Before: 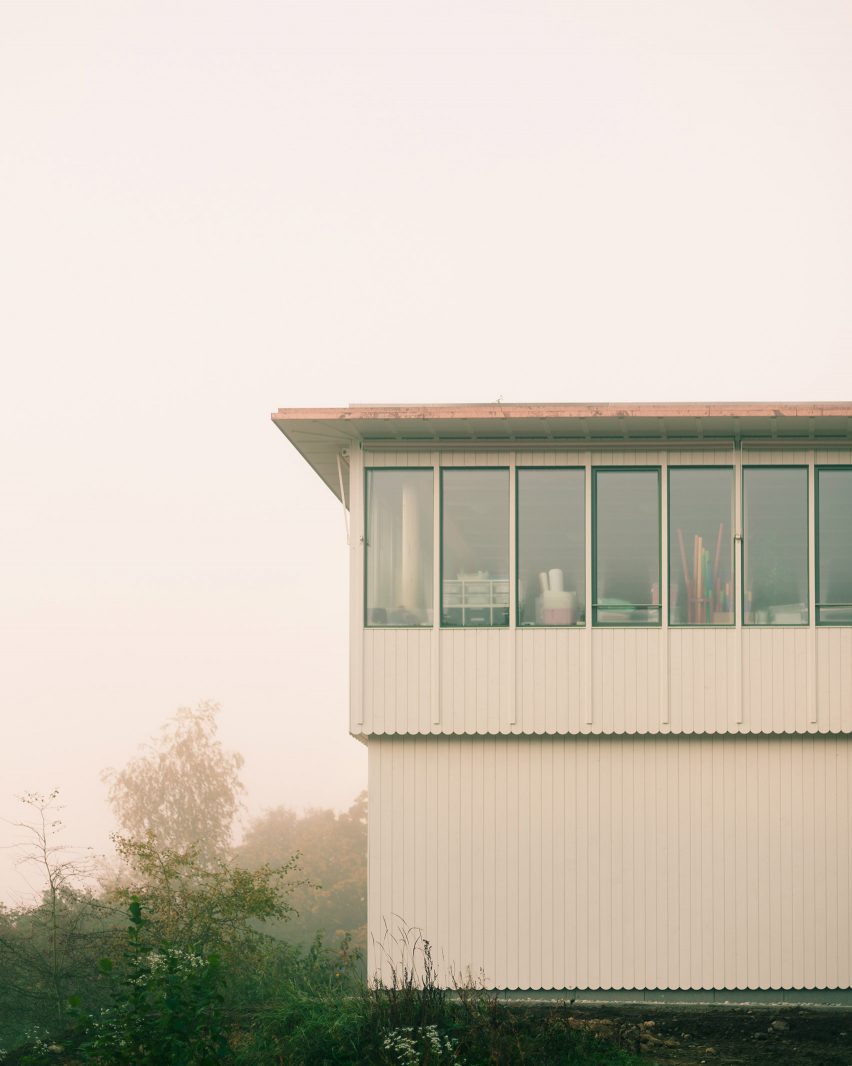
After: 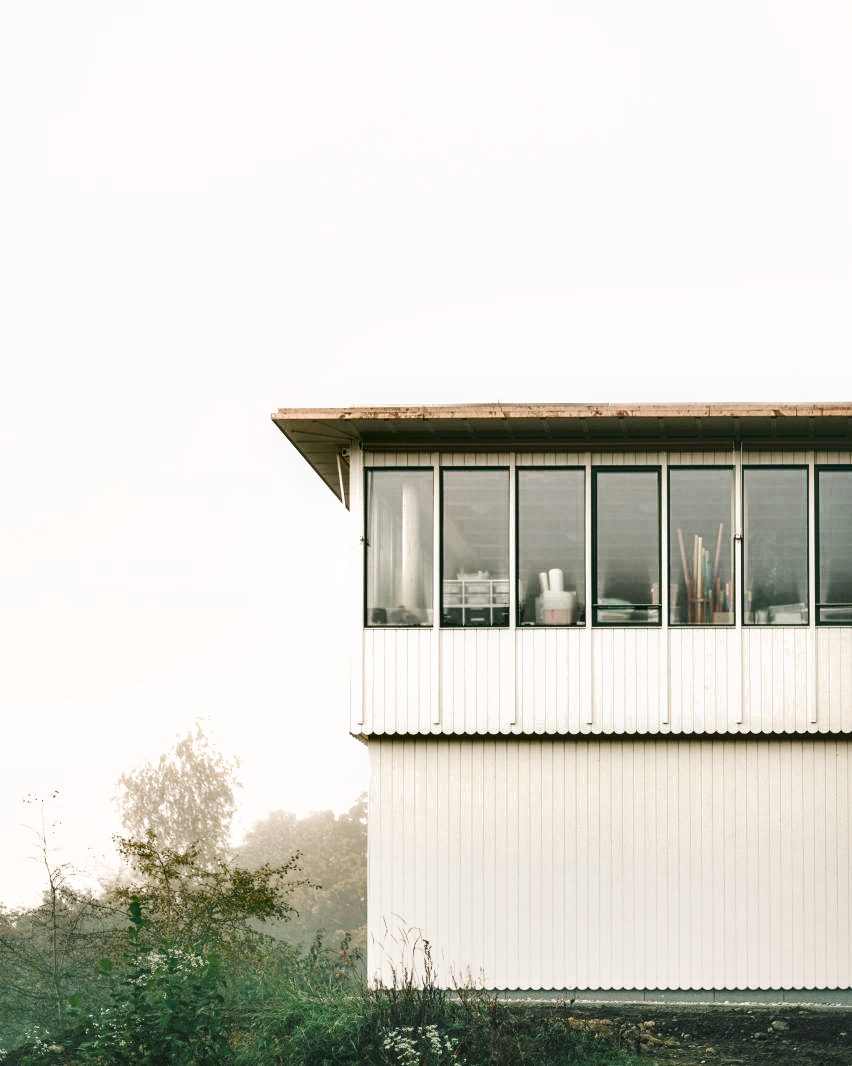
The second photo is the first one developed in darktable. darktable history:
base curve: curves: ch0 [(0, 0) (0.028, 0.03) (0.121, 0.232) (0.46, 0.748) (0.859, 0.968) (1, 1)], preserve colors none
exposure: exposure 0.694 EV, compensate highlight preservation false
shadows and highlights: shadows 24.42, highlights -78.12, soften with gaussian
color zones: curves: ch0 [(0, 0.48) (0.209, 0.398) (0.305, 0.332) (0.429, 0.493) (0.571, 0.5) (0.714, 0.5) (0.857, 0.5) (1, 0.48)]; ch1 [(0, 0.736) (0.143, 0.625) (0.225, 0.371) (0.429, 0.256) (0.571, 0.241) (0.714, 0.213) (0.857, 0.48) (1, 0.736)]; ch2 [(0, 0.448) (0.143, 0.498) (0.286, 0.5) (0.429, 0.5) (0.571, 0.5) (0.714, 0.5) (0.857, 0.5) (1, 0.448)]
local contrast: on, module defaults
contrast equalizer: octaves 7, y [[0.5, 0.5, 0.478, 0.5, 0.5, 0.5], [0.5 ×6], [0.5 ×6], [0 ×6], [0 ×6]]
